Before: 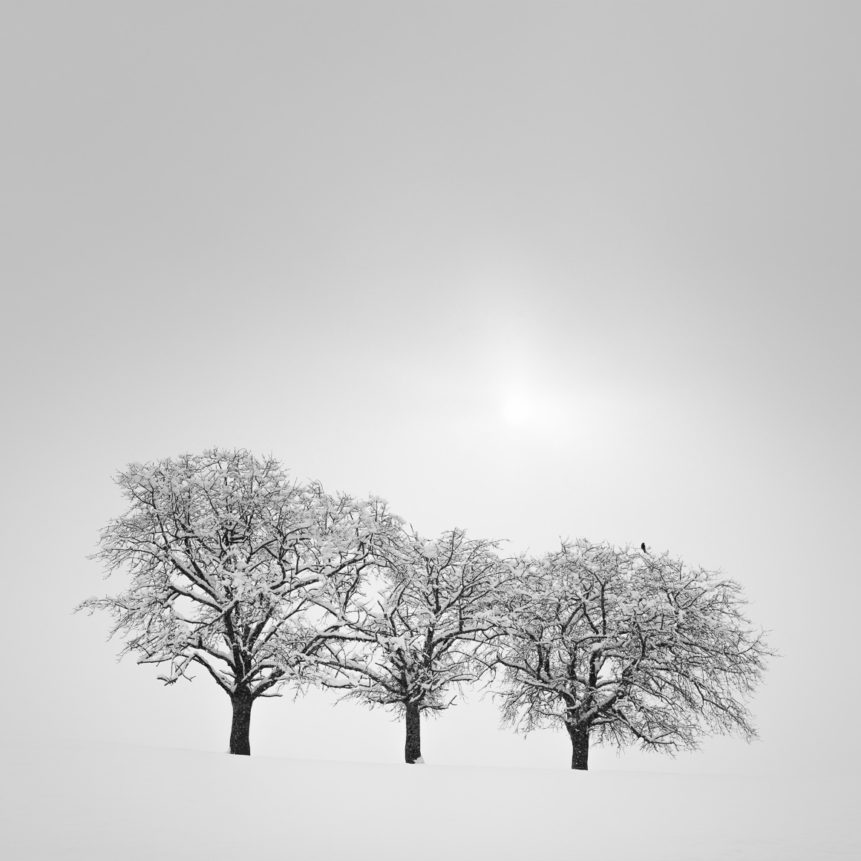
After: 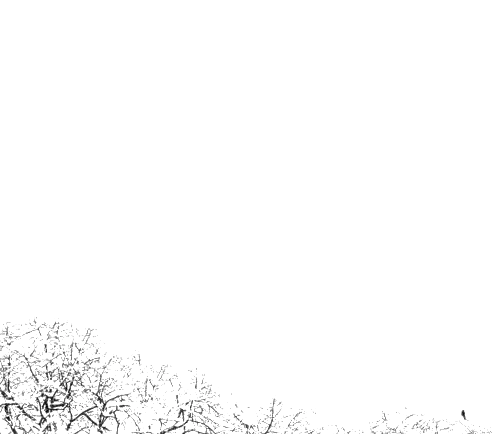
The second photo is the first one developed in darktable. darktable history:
sharpen: amount 0.2
crop: left 20.932%, top 15.471%, right 21.848%, bottom 34.081%
exposure: exposure 1.5 EV, compensate highlight preservation false
local contrast: highlights 60%, shadows 60%, detail 160%
